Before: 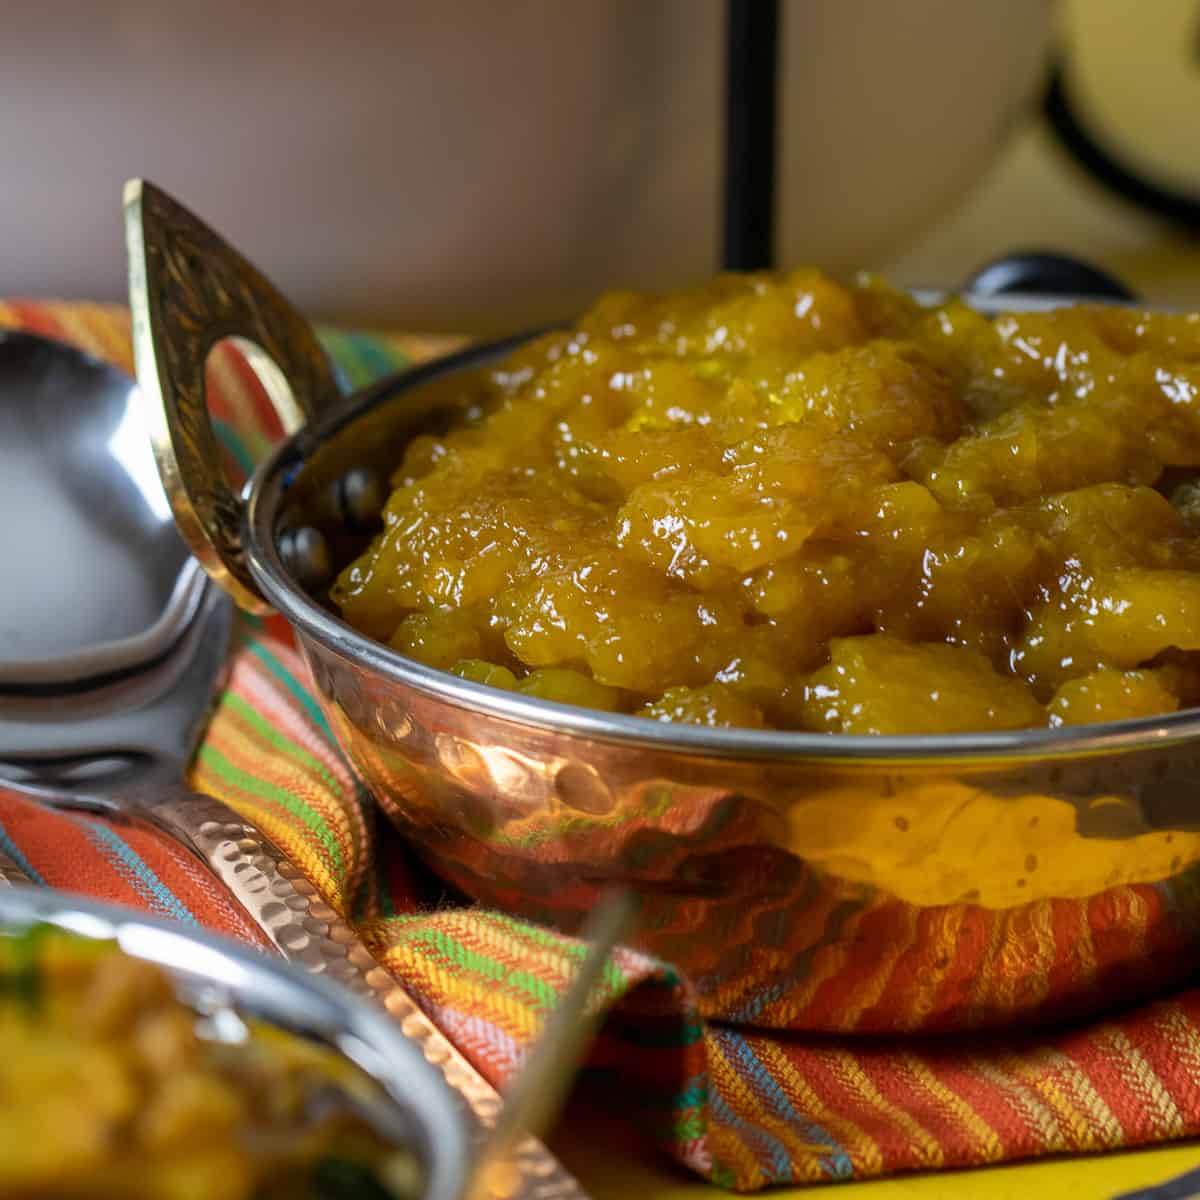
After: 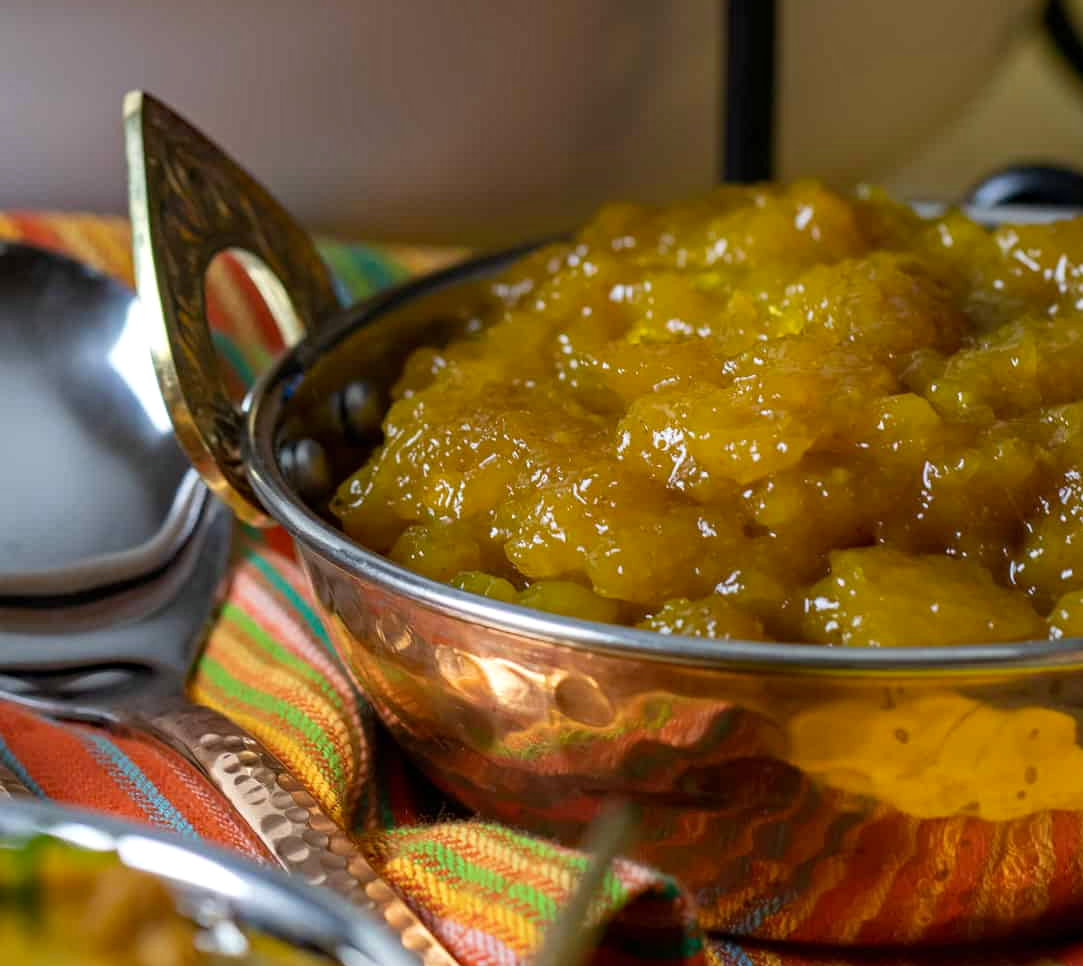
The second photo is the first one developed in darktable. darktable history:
haze removal: compatibility mode true, adaptive false
crop: top 7.392%, right 9.723%, bottom 12.055%
